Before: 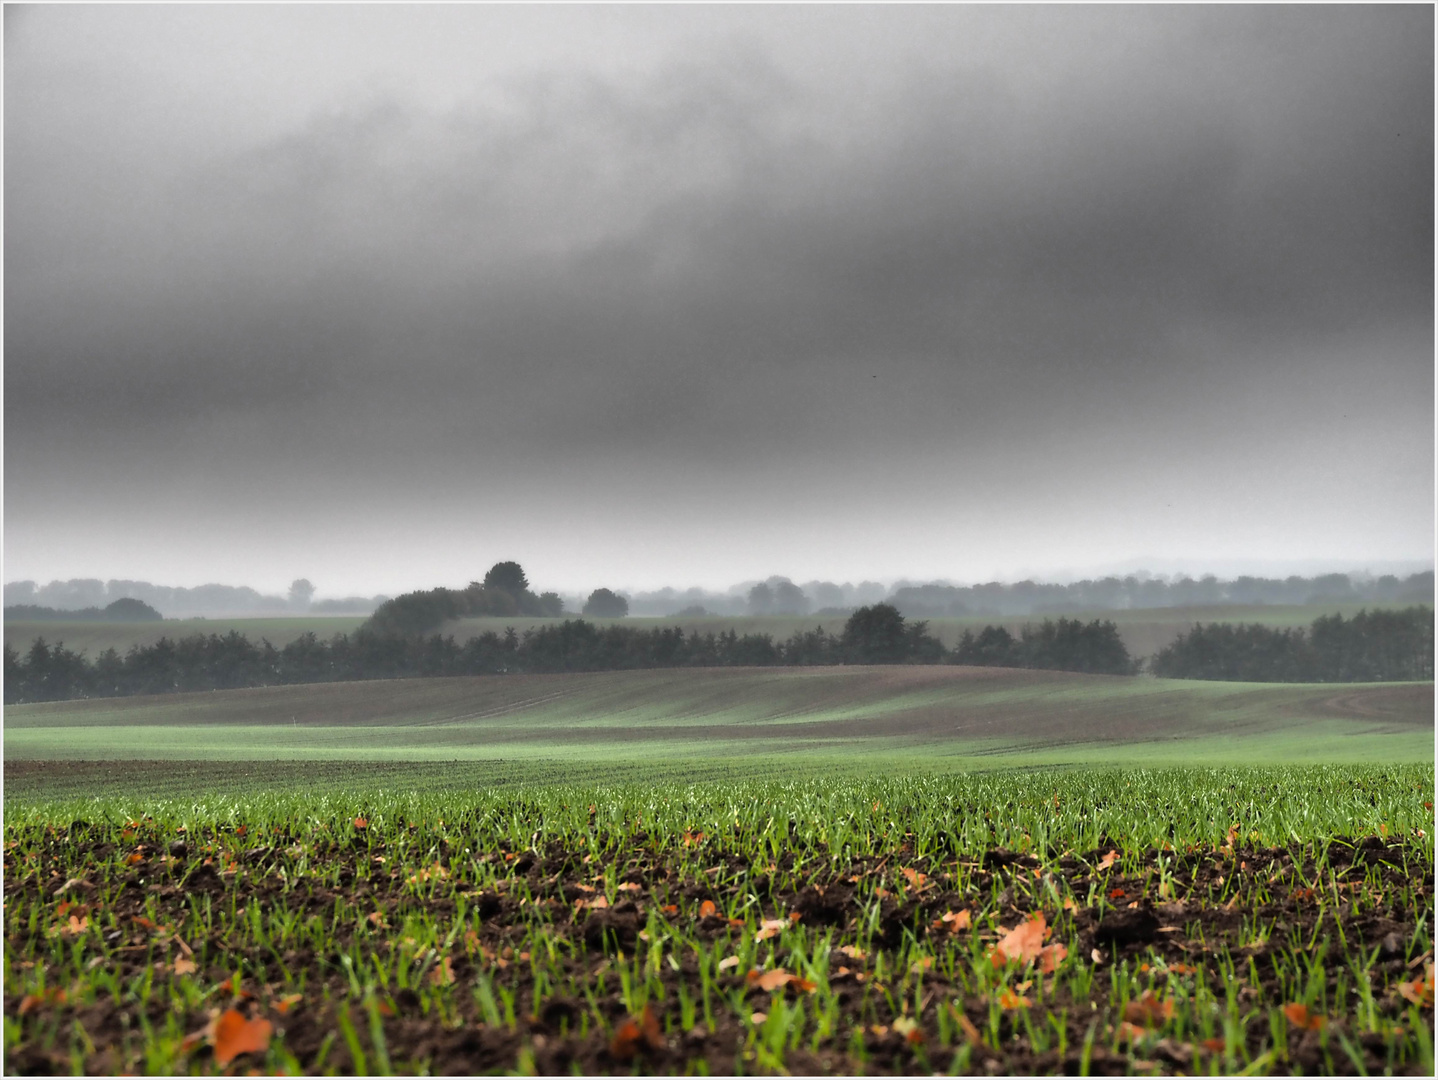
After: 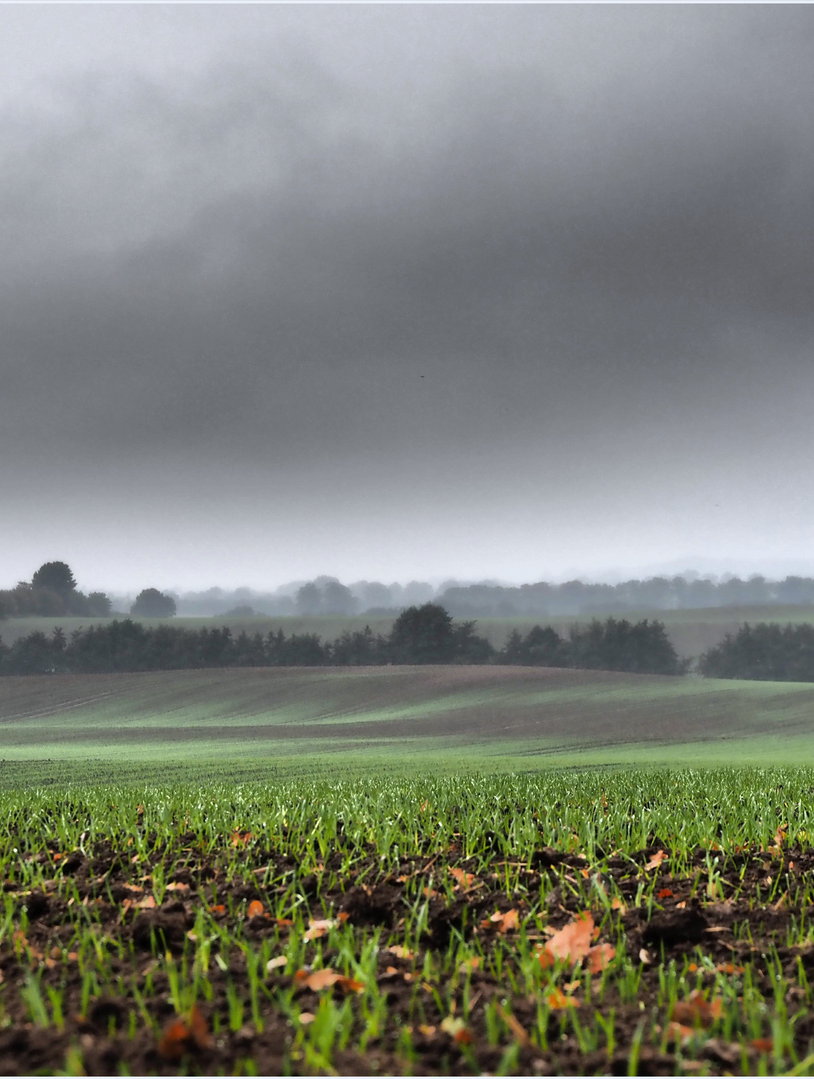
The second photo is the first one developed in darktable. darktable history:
white balance: red 0.976, blue 1.04
crop: left 31.458%, top 0%, right 11.876%
